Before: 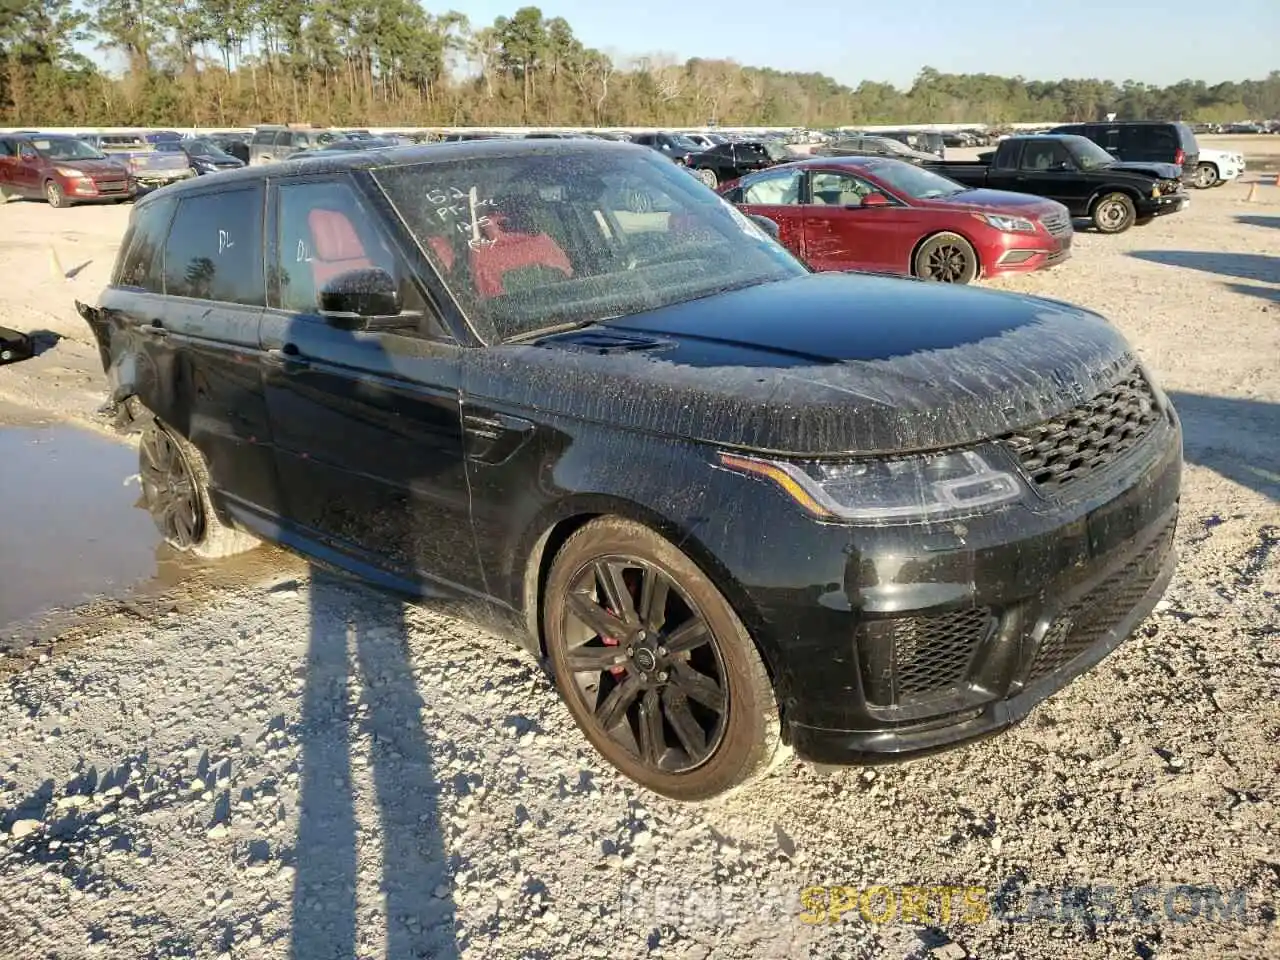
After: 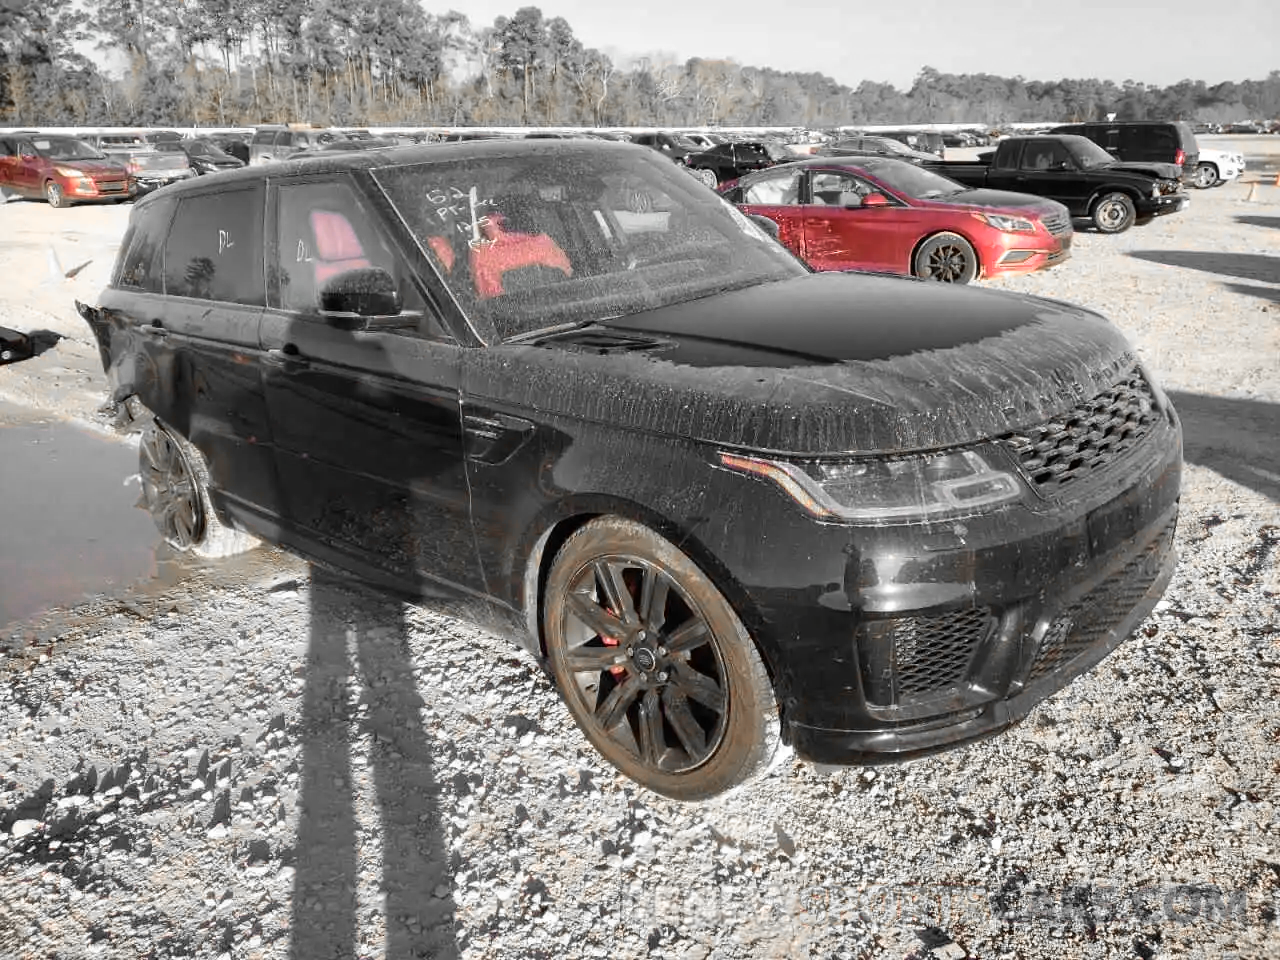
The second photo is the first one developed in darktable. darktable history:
color zones: curves: ch0 [(0, 0.65) (0.096, 0.644) (0.221, 0.539) (0.429, 0.5) (0.571, 0.5) (0.714, 0.5) (0.857, 0.5) (1, 0.65)]; ch1 [(0, 0.5) (0.143, 0.5) (0.257, -0.002) (0.429, 0.04) (0.571, -0.001) (0.714, -0.015) (0.857, 0.024) (1, 0.5)]
velvia: on, module defaults
